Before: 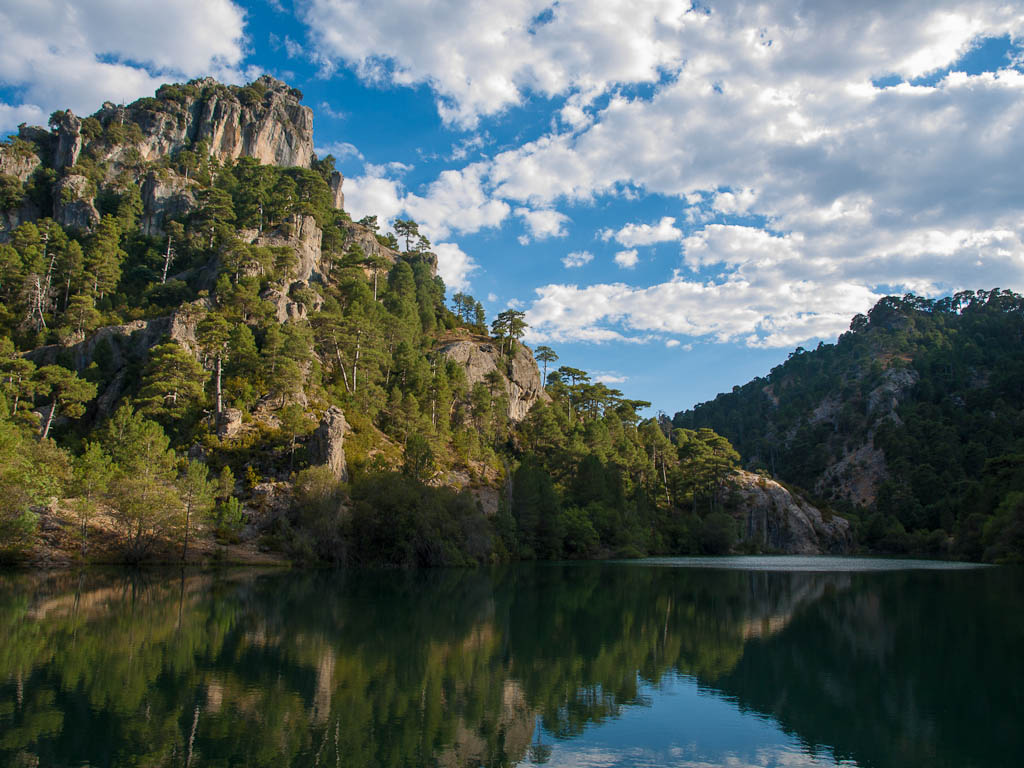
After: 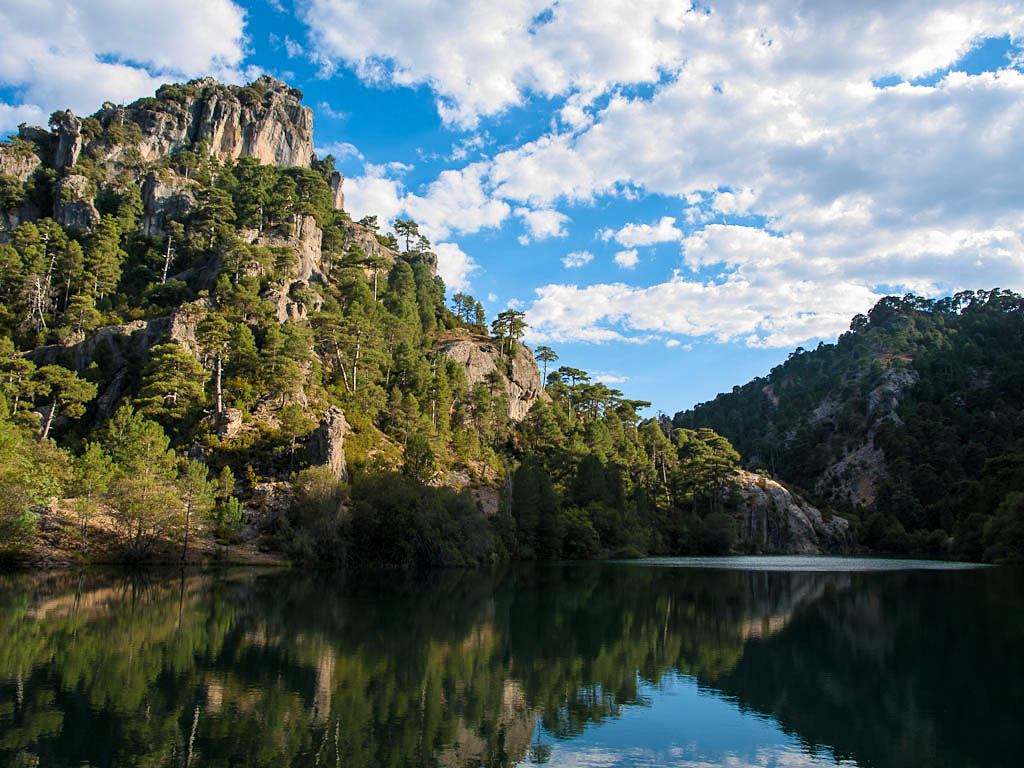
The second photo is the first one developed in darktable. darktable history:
sharpen: amount 0.2
tone curve: curves: ch0 [(0, 0) (0.004, 0.001) (0.133, 0.112) (0.325, 0.362) (0.832, 0.893) (1, 1)], color space Lab, linked channels, preserve colors none
